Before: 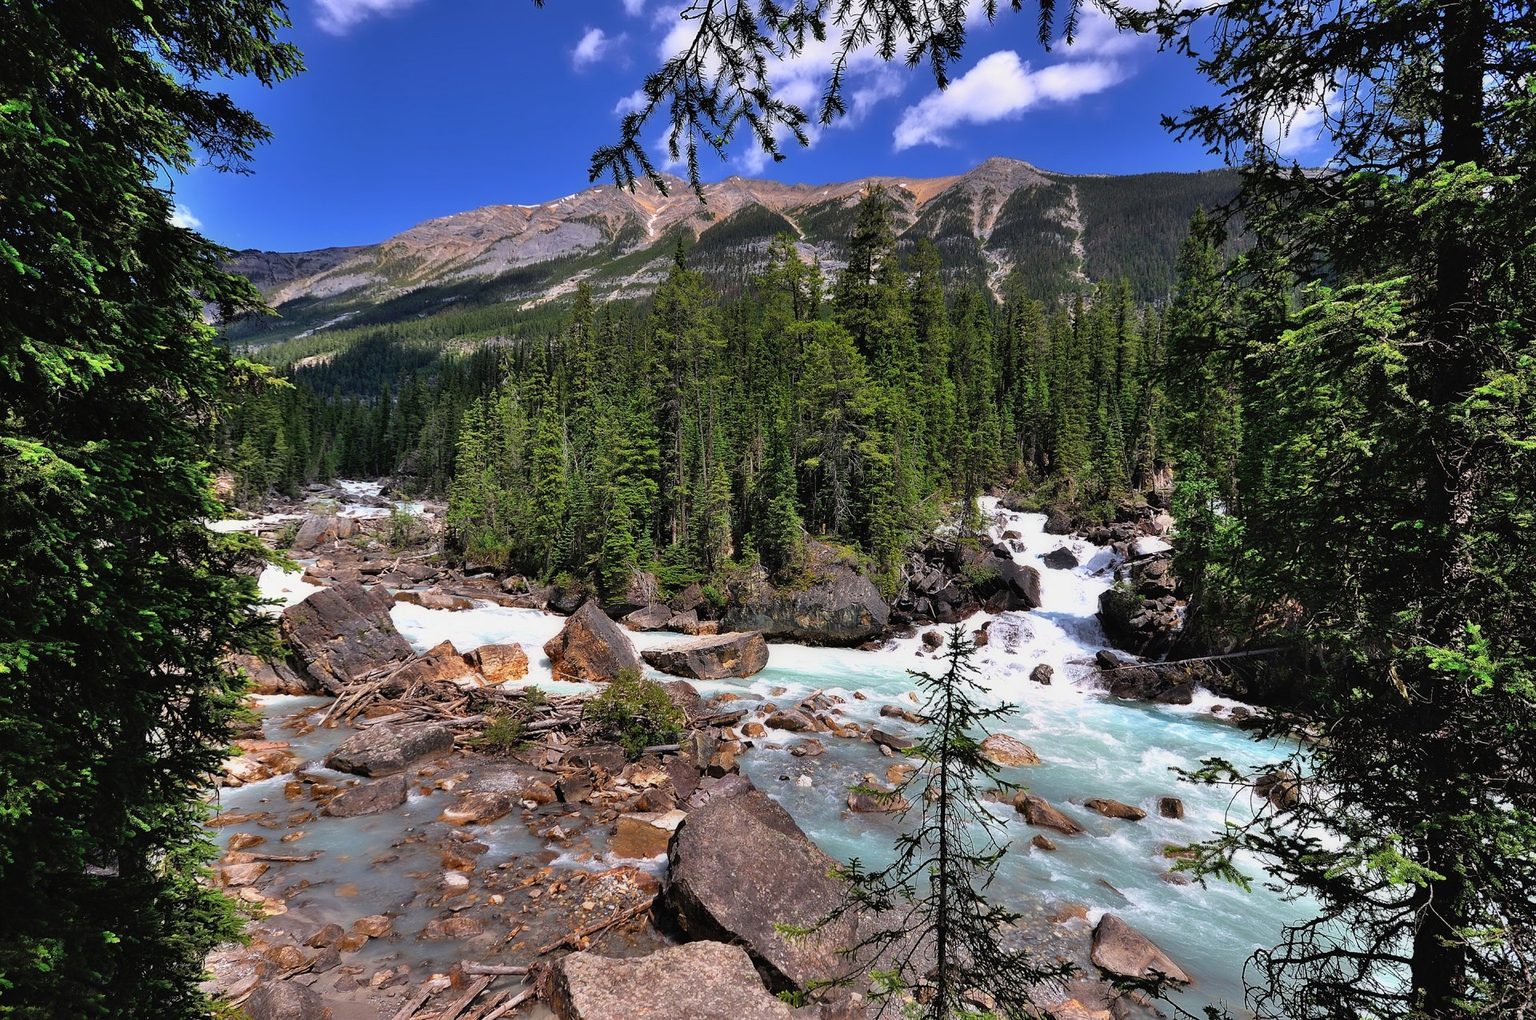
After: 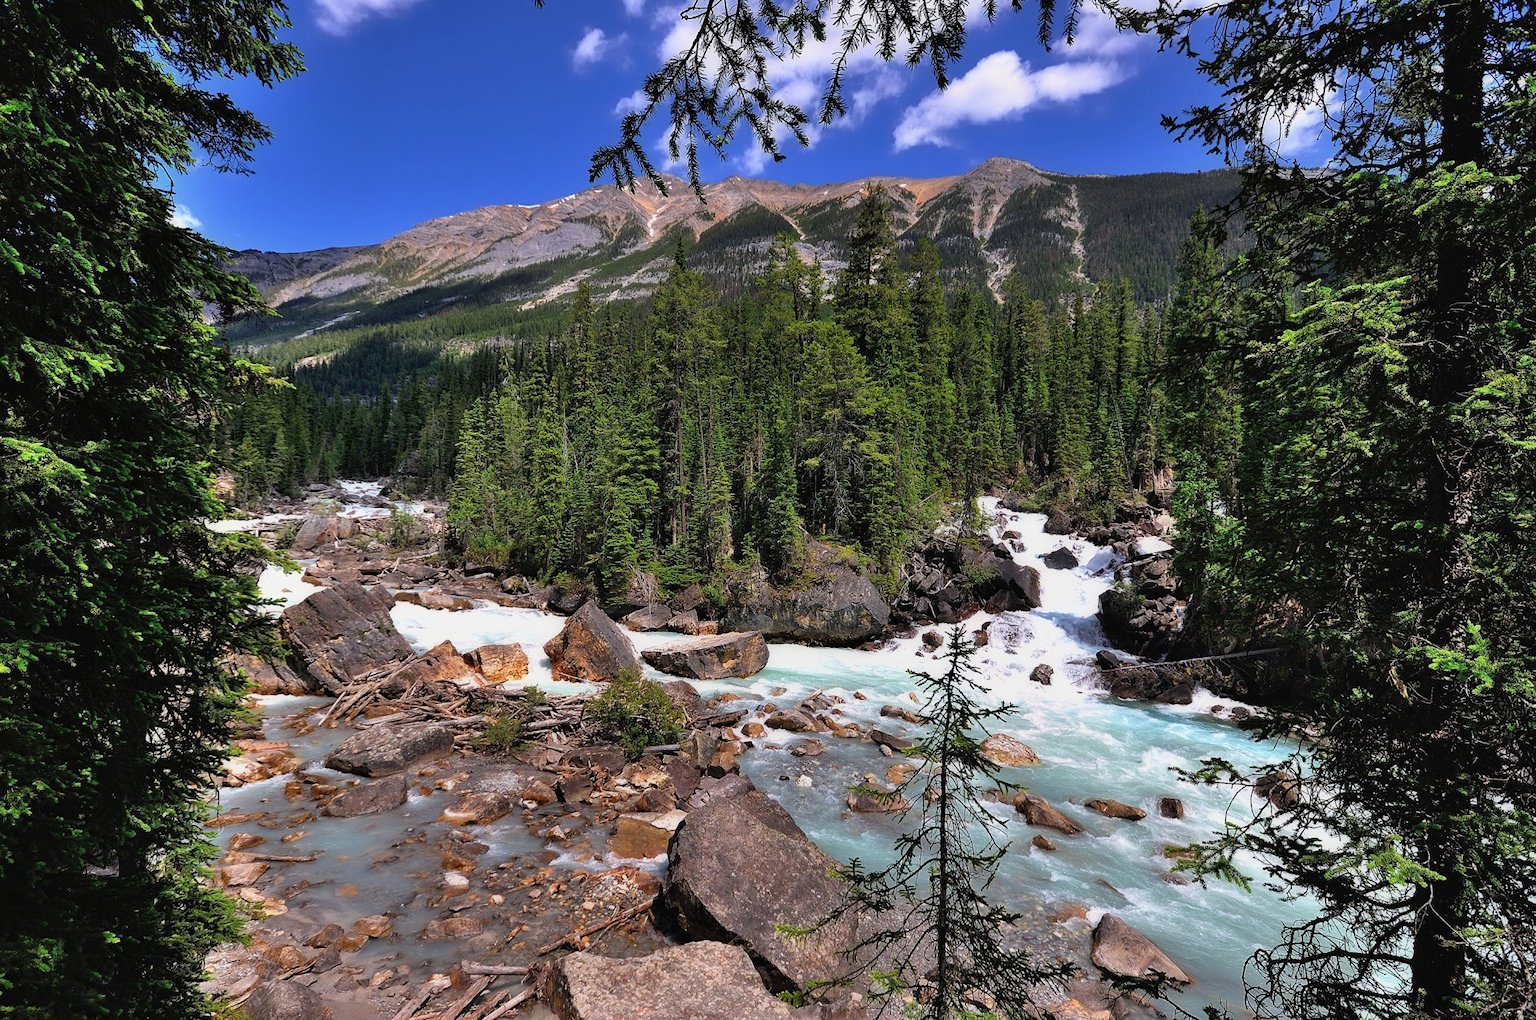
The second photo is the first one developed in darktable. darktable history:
exposure: exposure -0.015 EV, compensate exposure bias true, compensate highlight preservation false
